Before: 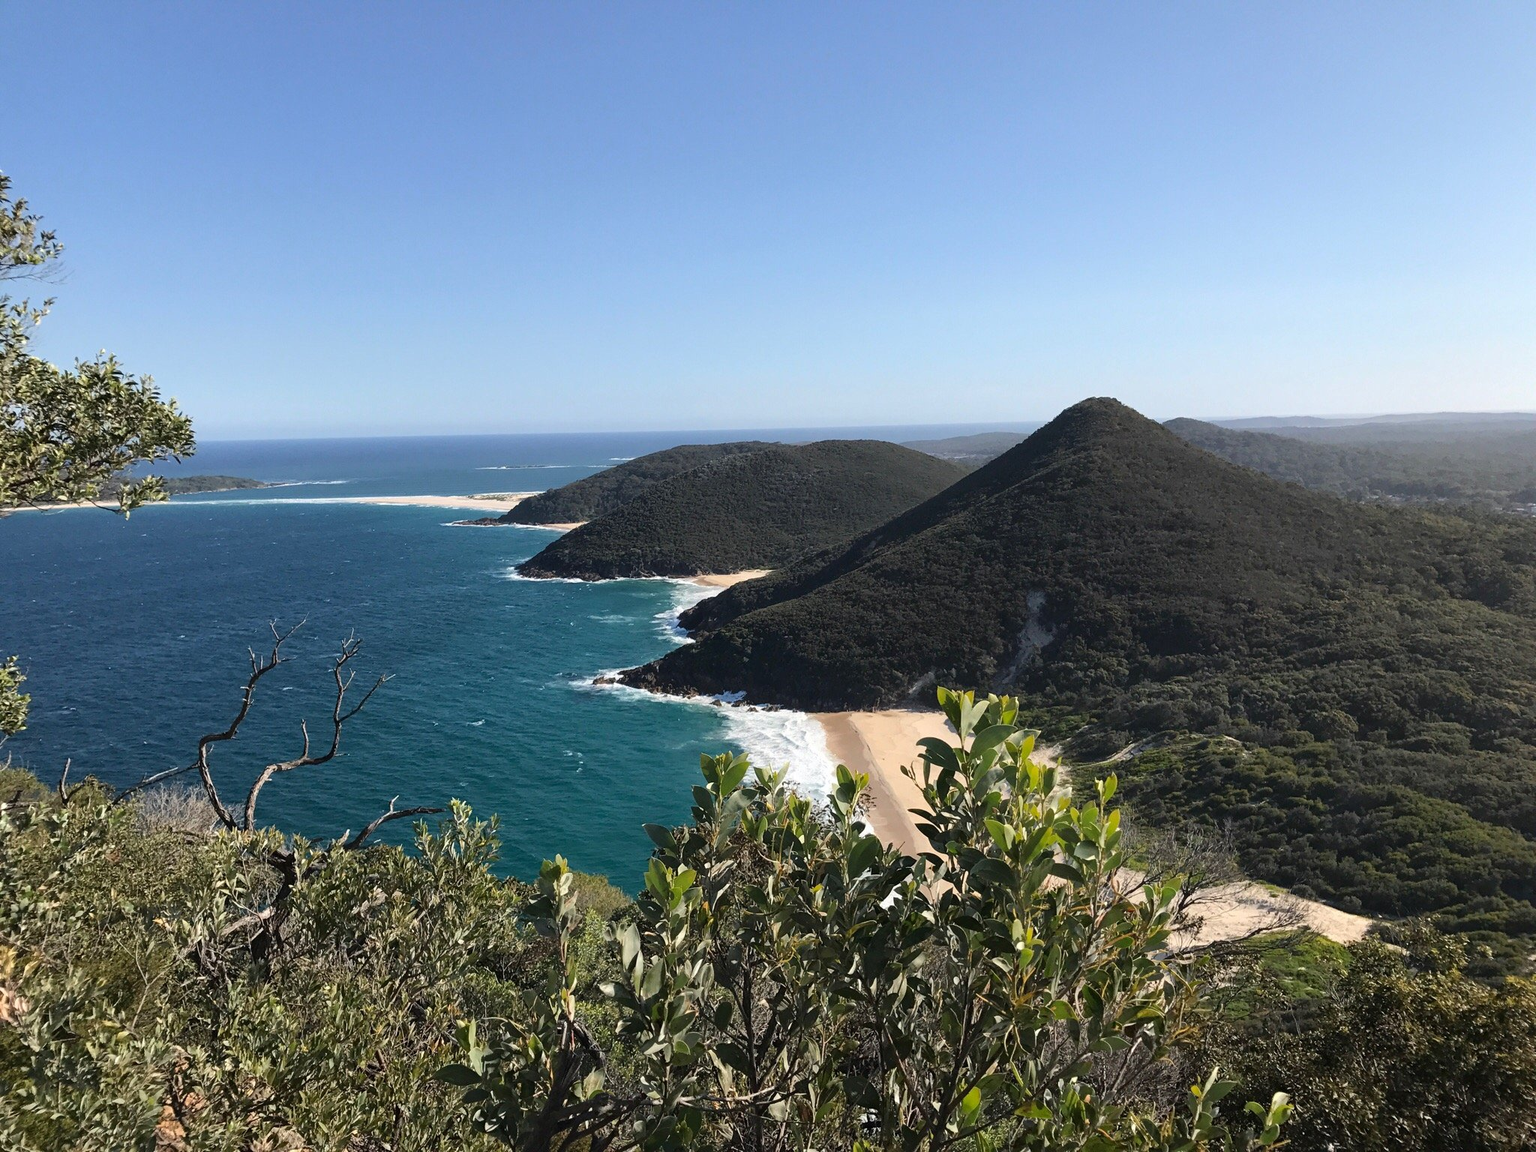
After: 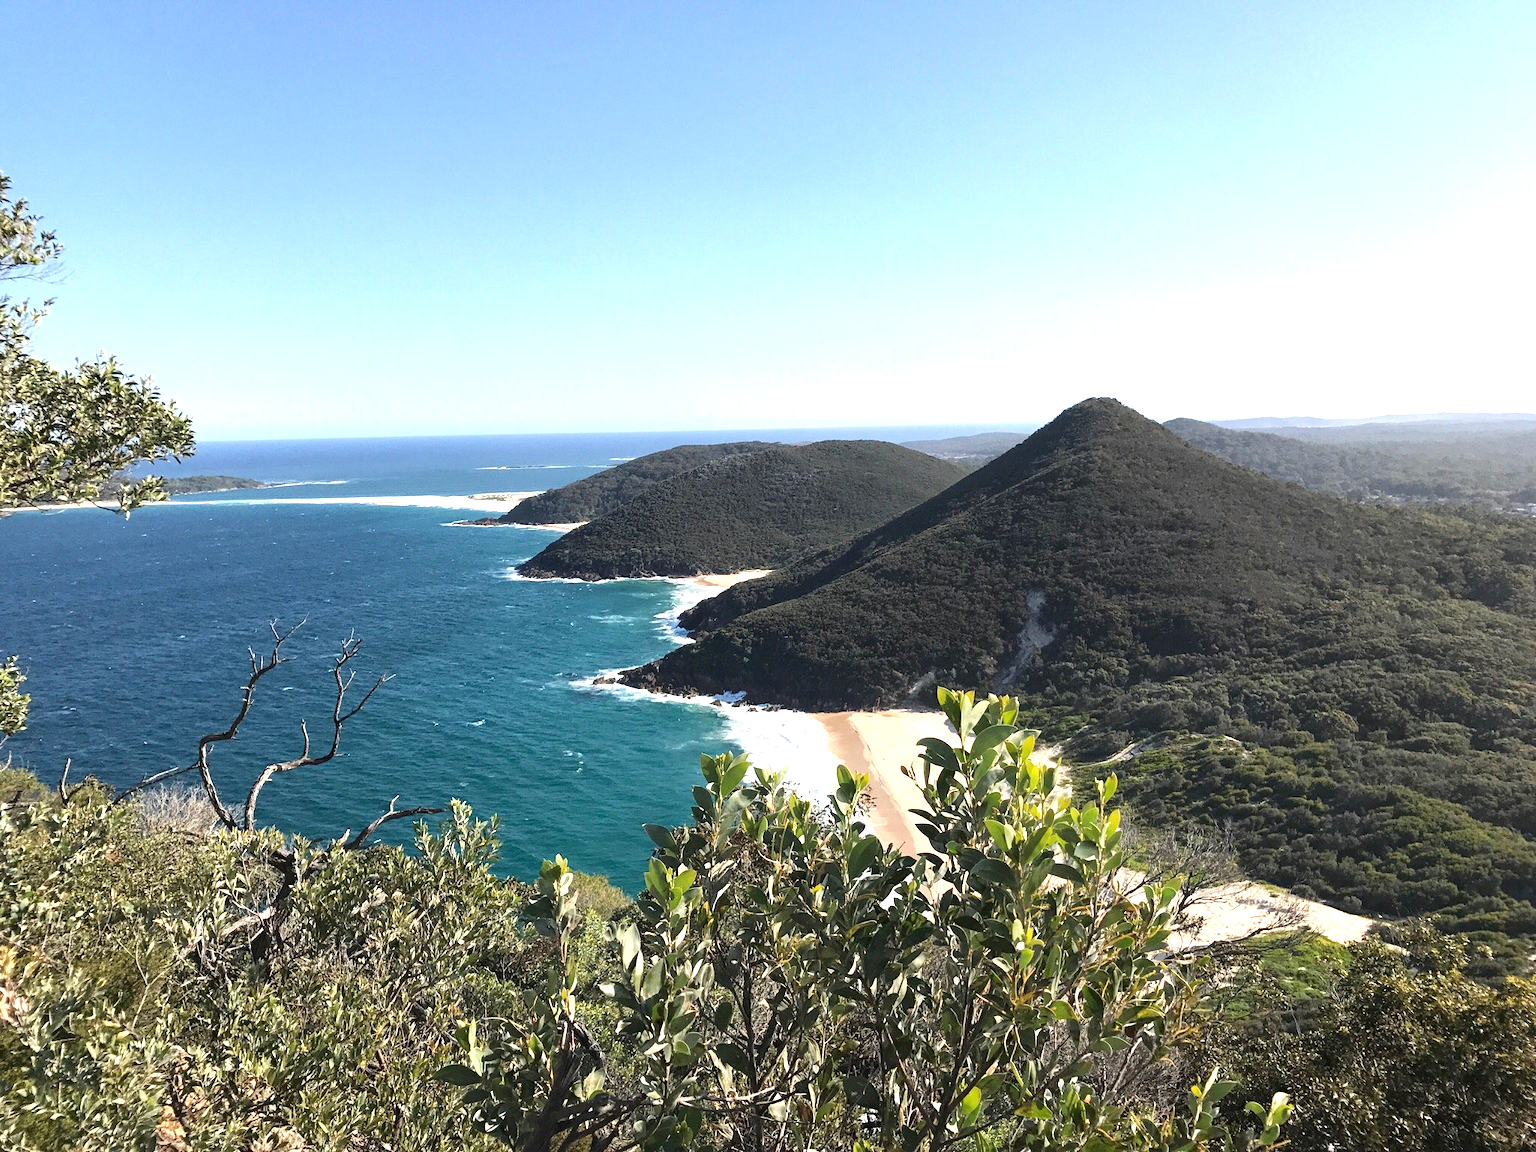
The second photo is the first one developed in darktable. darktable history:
exposure: black level correction -0.001, exposure 0.9 EV, compensate exposure bias true, compensate highlight preservation false
local contrast: highlights 100%, shadows 100%, detail 120%, midtone range 0.2
